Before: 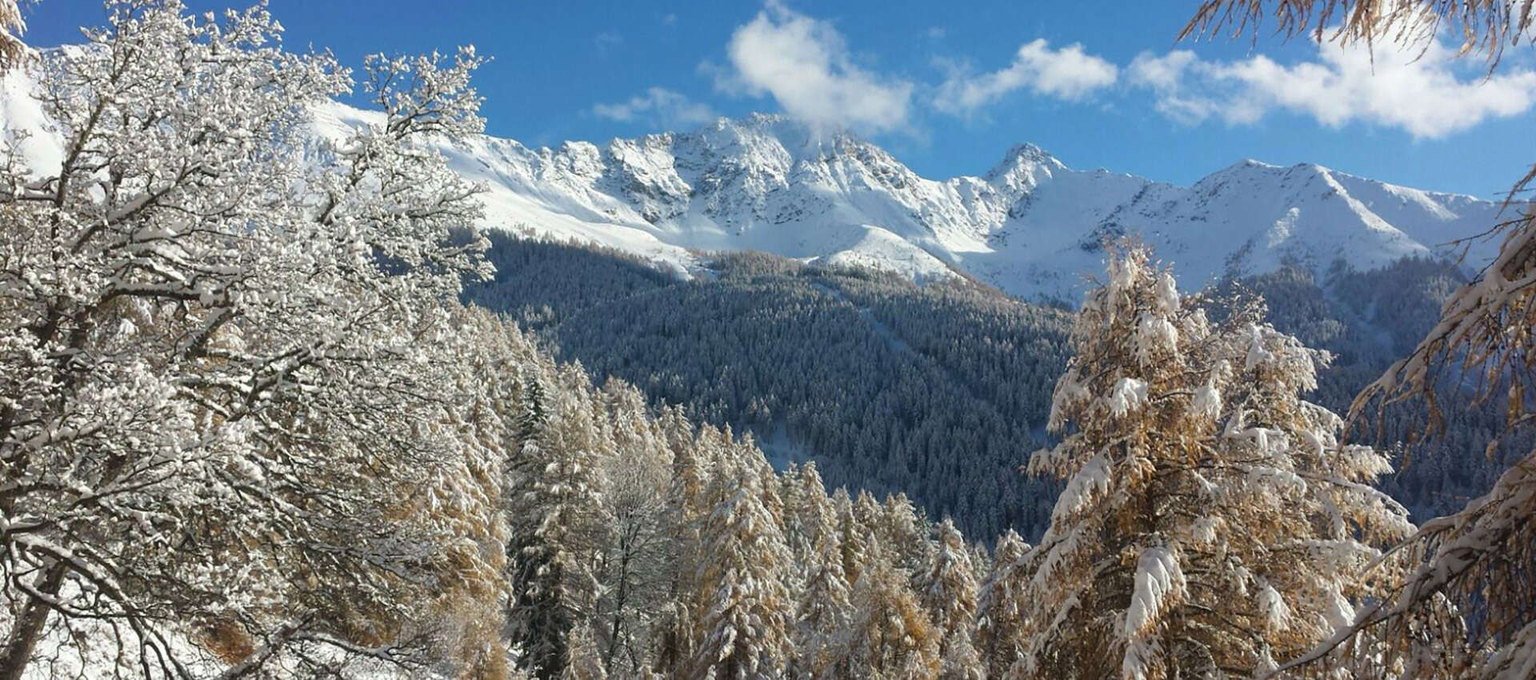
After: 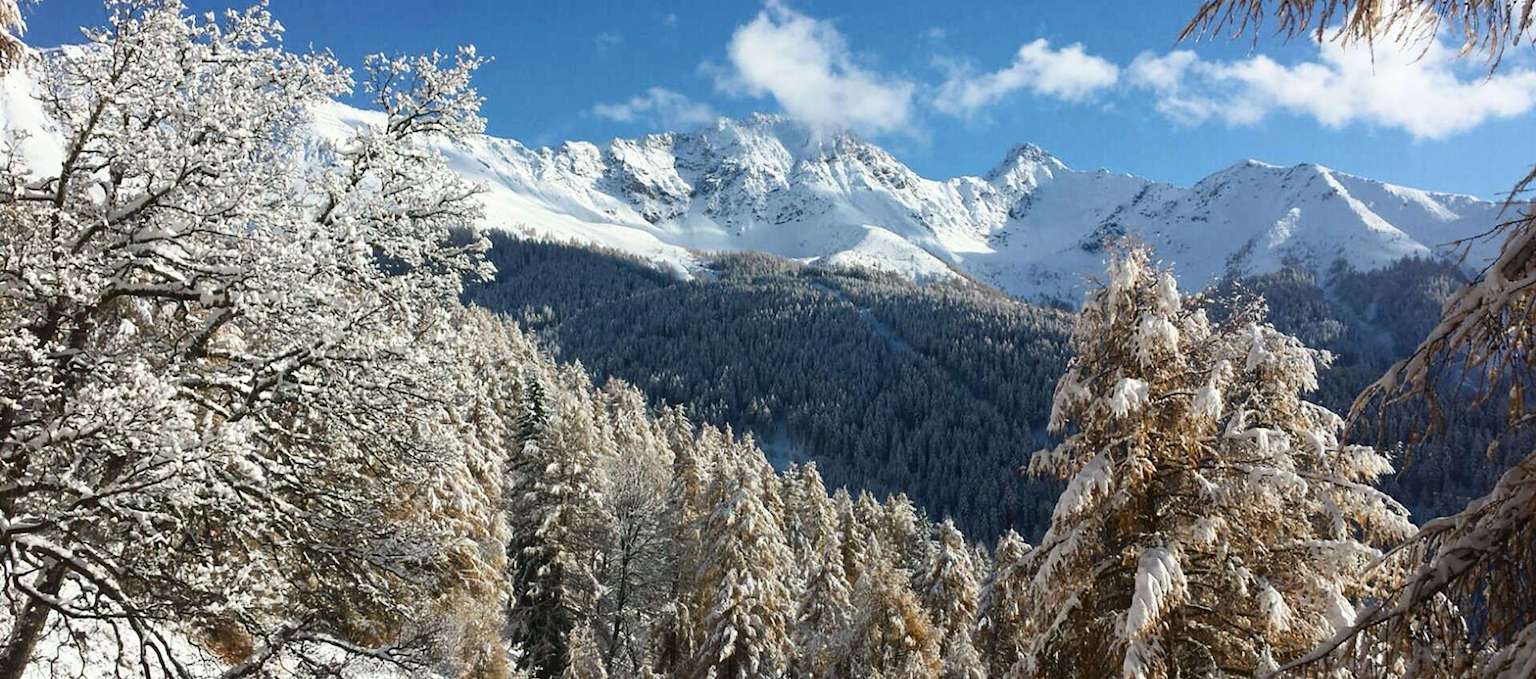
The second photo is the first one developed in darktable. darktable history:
contrast brightness saturation: contrast 0.22
